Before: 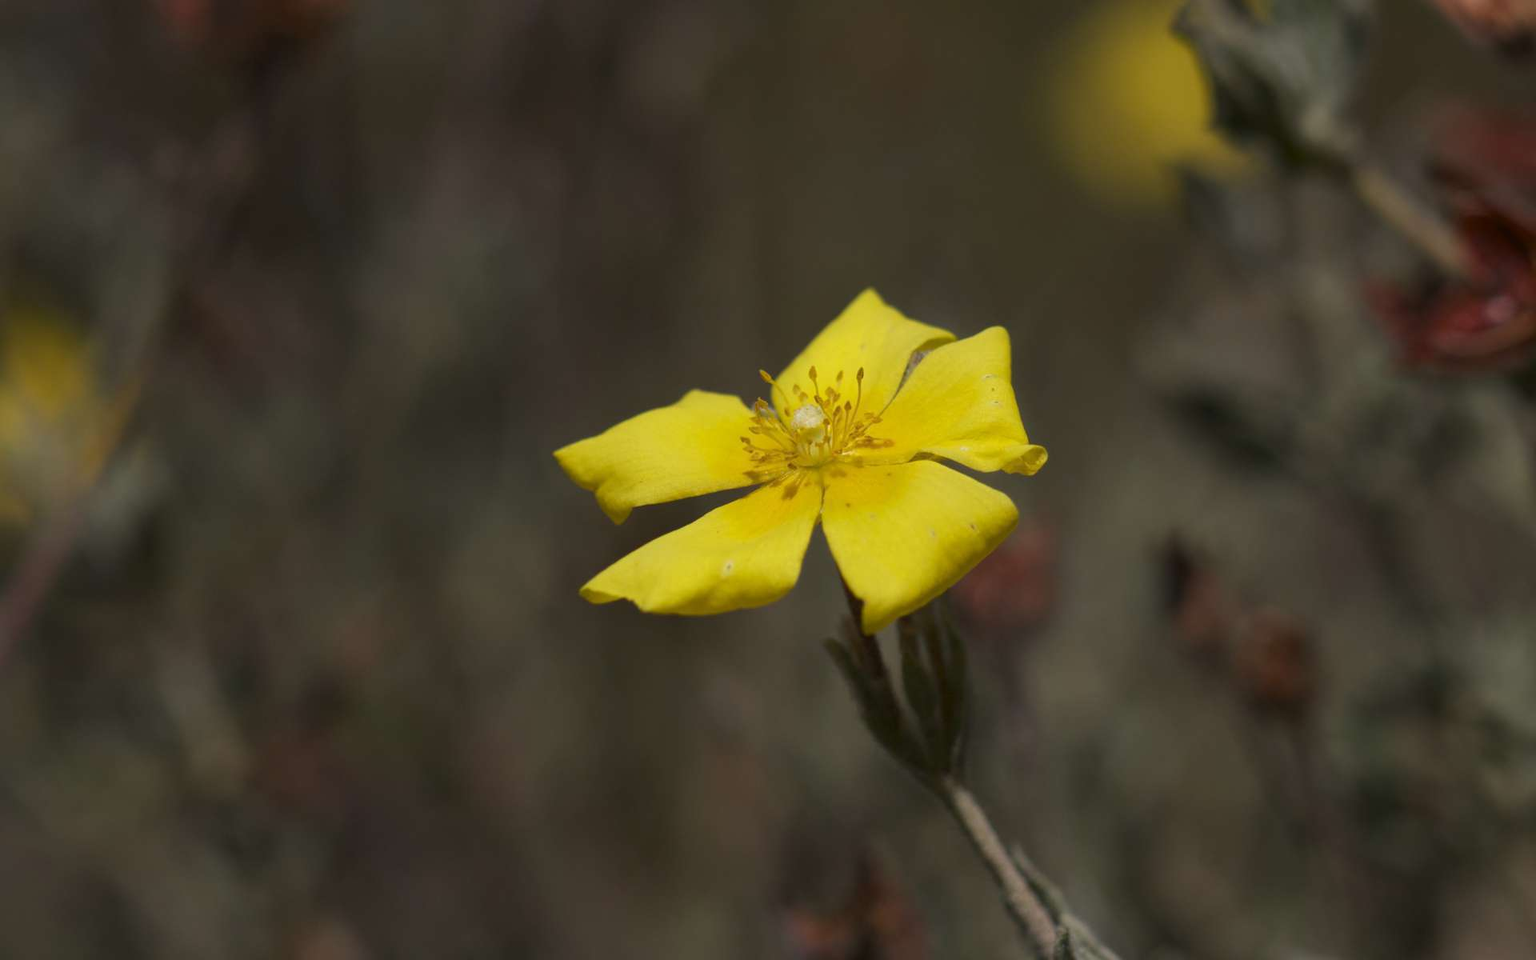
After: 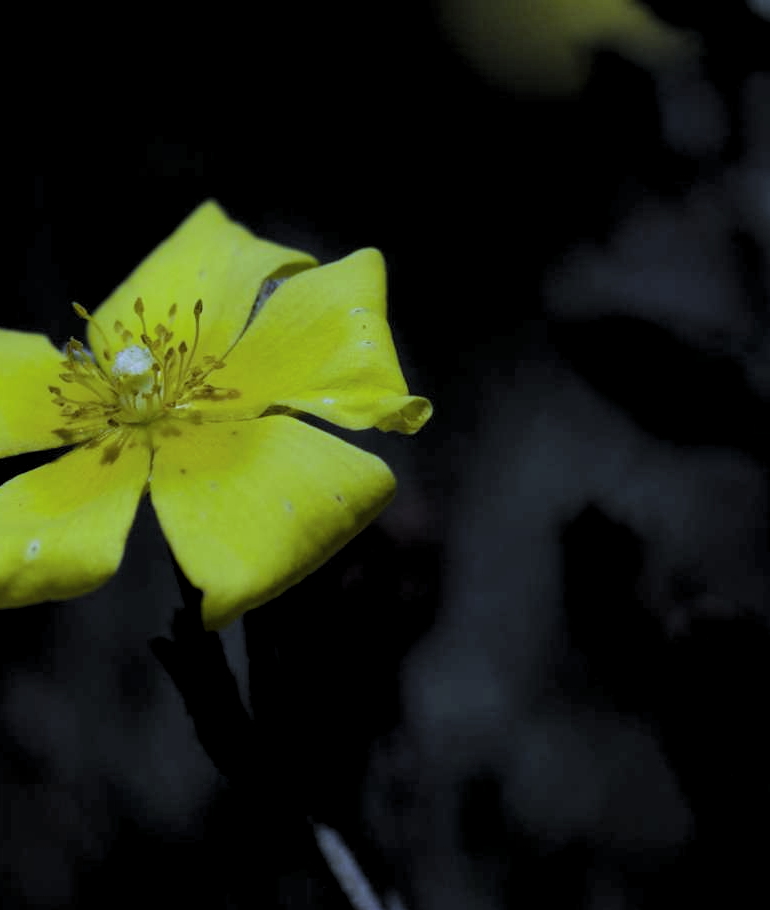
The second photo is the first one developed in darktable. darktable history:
crop: left 45.721%, top 13.393%, right 14.118%, bottom 10.01%
levels: levels [0.116, 0.574, 1]
filmic rgb: black relative exposure -5 EV, white relative exposure 3.5 EV, hardness 3.19, contrast 1.3, highlights saturation mix -50%
white balance: red 0.766, blue 1.537
exposure: black level correction 0.001, compensate highlight preservation false
